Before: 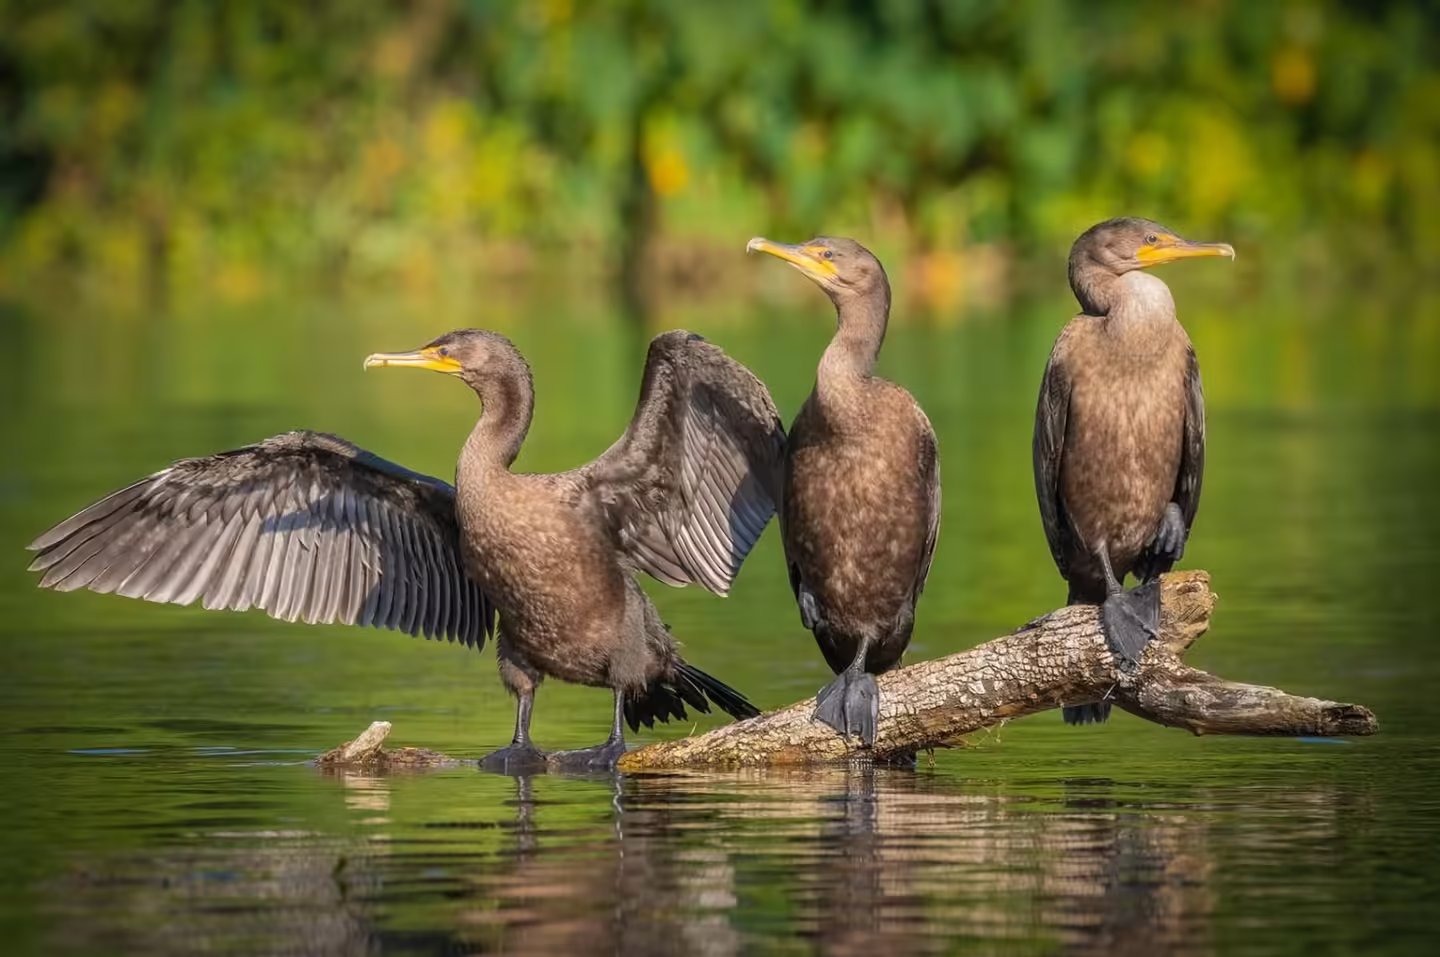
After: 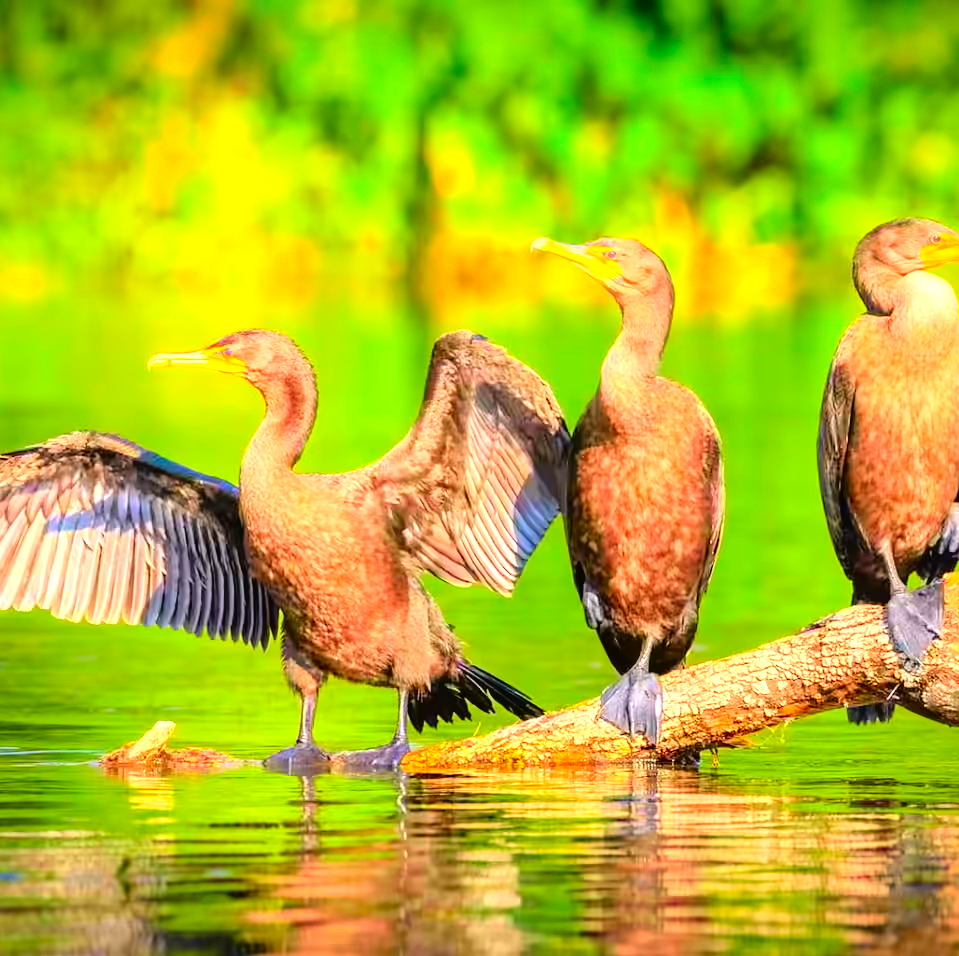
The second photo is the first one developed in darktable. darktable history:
tone equalizer: -8 EV -1.06 EV, -7 EV -1.03 EV, -6 EV -0.846 EV, -5 EV -0.552 EV, -3 EV 0.61 EV, -2 EV 0.864 EV, -1 EV 0.998 EV, +0 EV 1.07 EV
tone curve: curves: ch0 [(0, 0.021) (0.049, 0.044) (0.152, 0.14) (0.328, 0.357) (0.473, 0.529) (0.641, 0.705) (0.868, 0.887) (1, 0.969)]; ch1 [(0, 0) (0.322, 0.328) (0.43, 0.425) (0.474, 0.466) (0.502, 0.503) (0.522, 0.526) (0.564, 0.591) (0.602, 0.632) (0.677, 0.701) (0.859, 0.885) (1, 1)]; ch2 [(0, 0) (0.33, 0.301) (0.447, 0.44) (0.502, 0.505) (0.535, 0.554) (0.565, 0.598) (0.618, 0.629) (1, 1)], color space Lab, independent channels, preserve colors none
exposure: black level correction 0.001, exposure 0.498 EV, compensate highlight preservation false
crop and rotate: left 15.059%, right 18.291%
contrast brightness saturation: brightness 0.09, saturation 0.192
color correction: highlights b* -0.044, saturation 1.78
local contrast: mode bilateral grid, contrast 19, coarseness 50, detail 119%, midtone range 0.2
